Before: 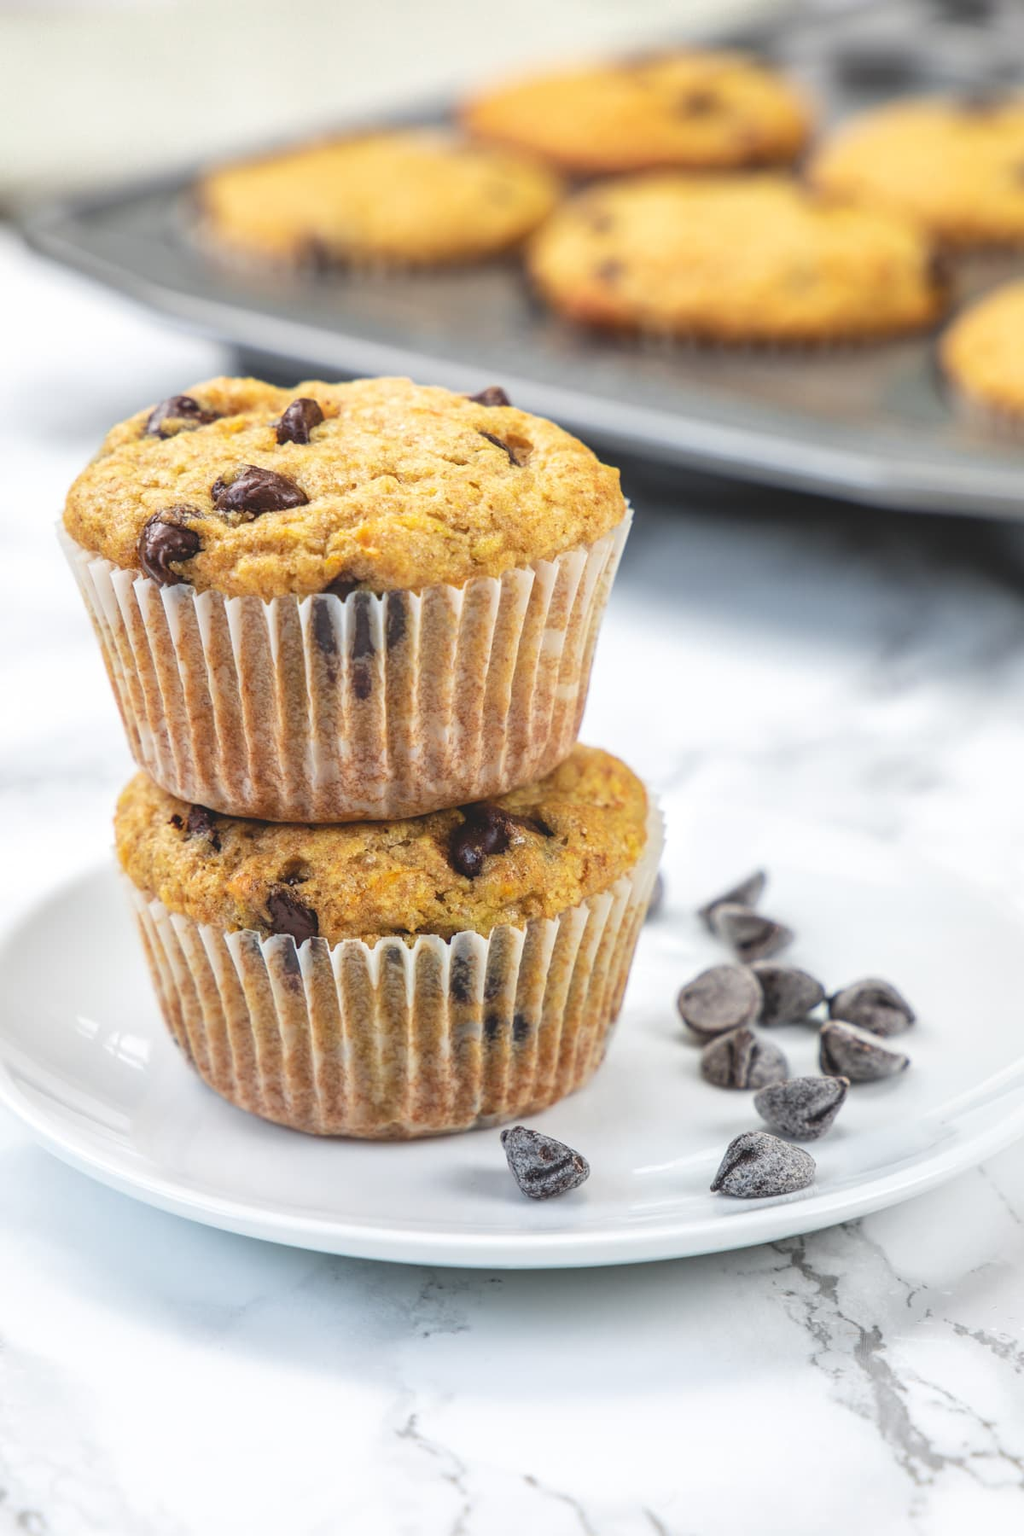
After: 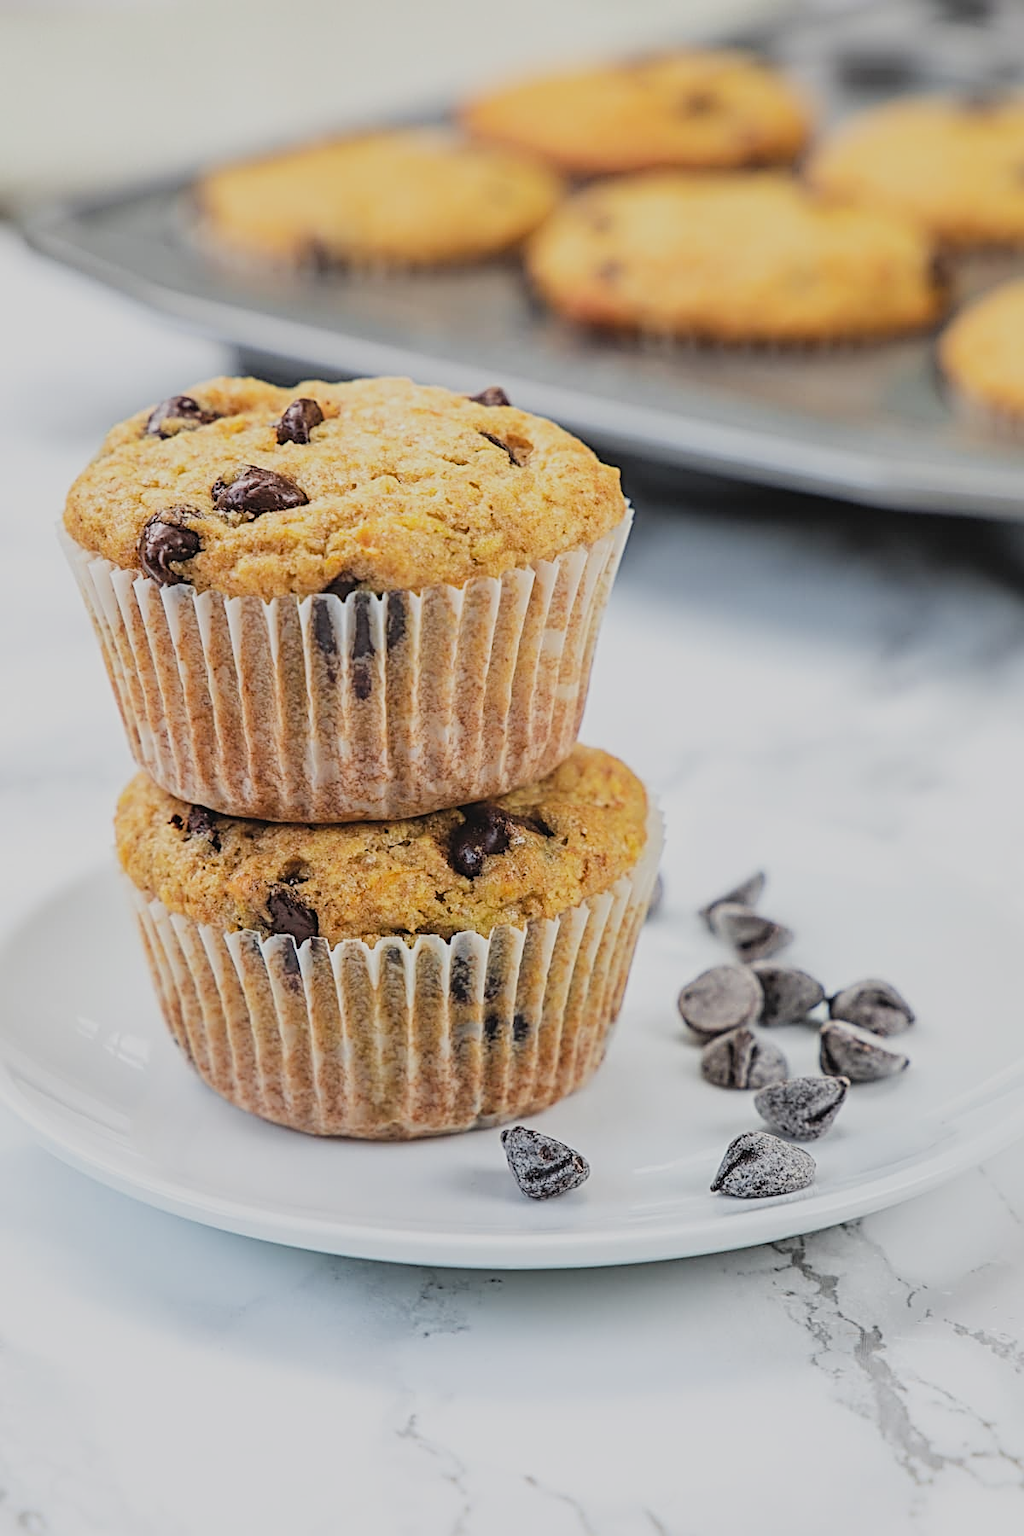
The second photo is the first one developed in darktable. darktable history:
sharpen: radius 3.025, amount 0.757
filmic rgb: black relative exposure -8.54 EV, white relative exposure 5.52 EV, hardness 3.39, contrast 1.016
